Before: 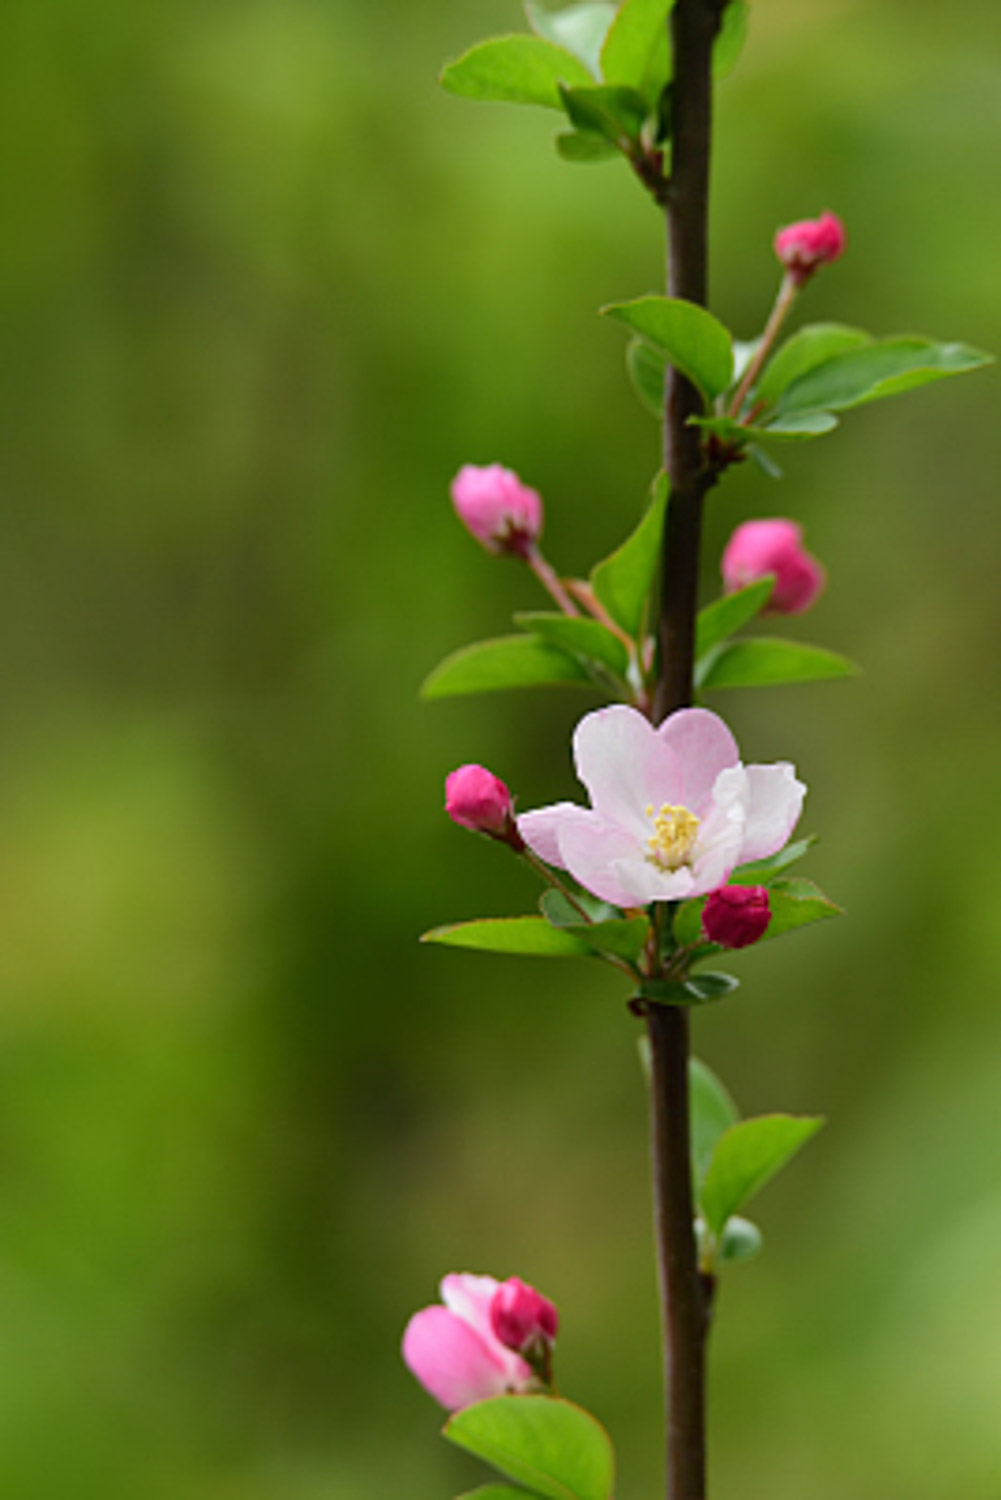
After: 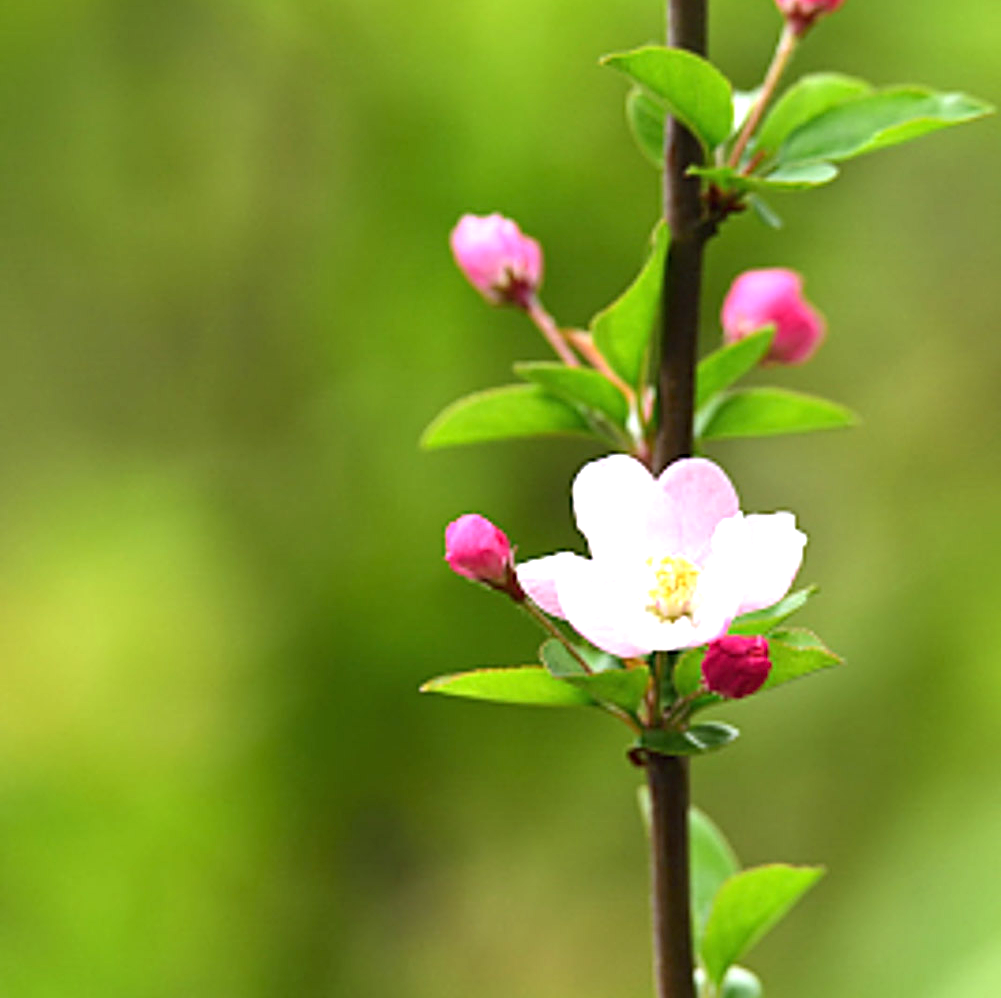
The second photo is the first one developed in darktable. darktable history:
crop: top 16.727%, bottom 16.727%
sharpen: on, module defaults
exposure: black level correction 0, exposure 1.1 EV, compensate exposure bias true, compensate highlight preservation false
